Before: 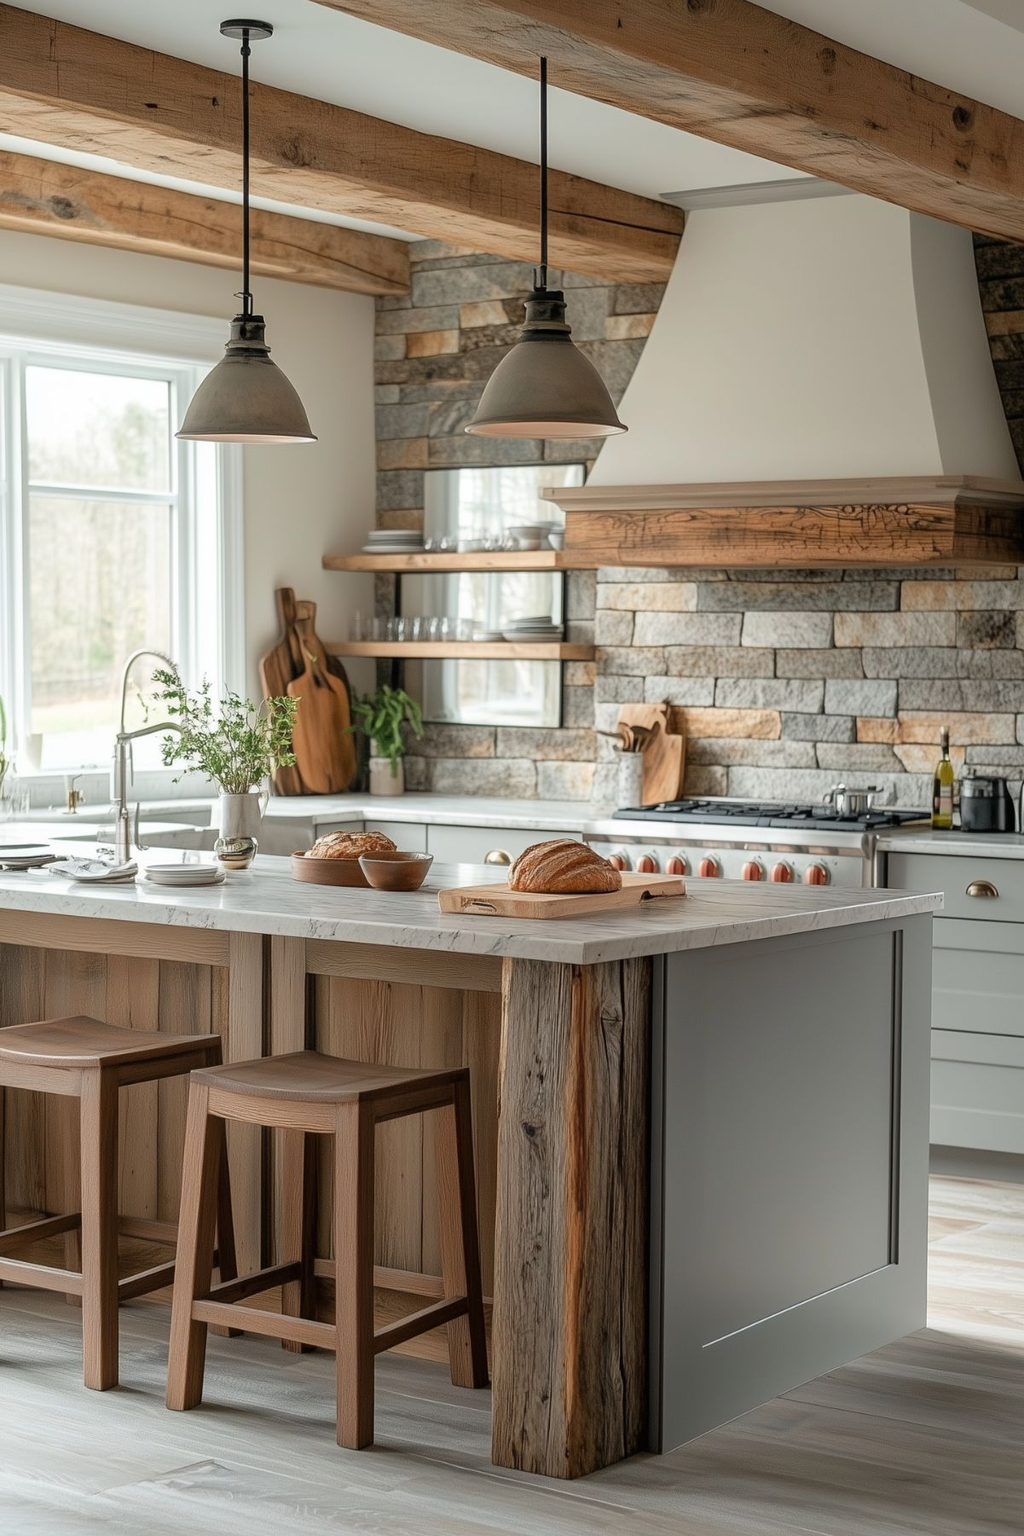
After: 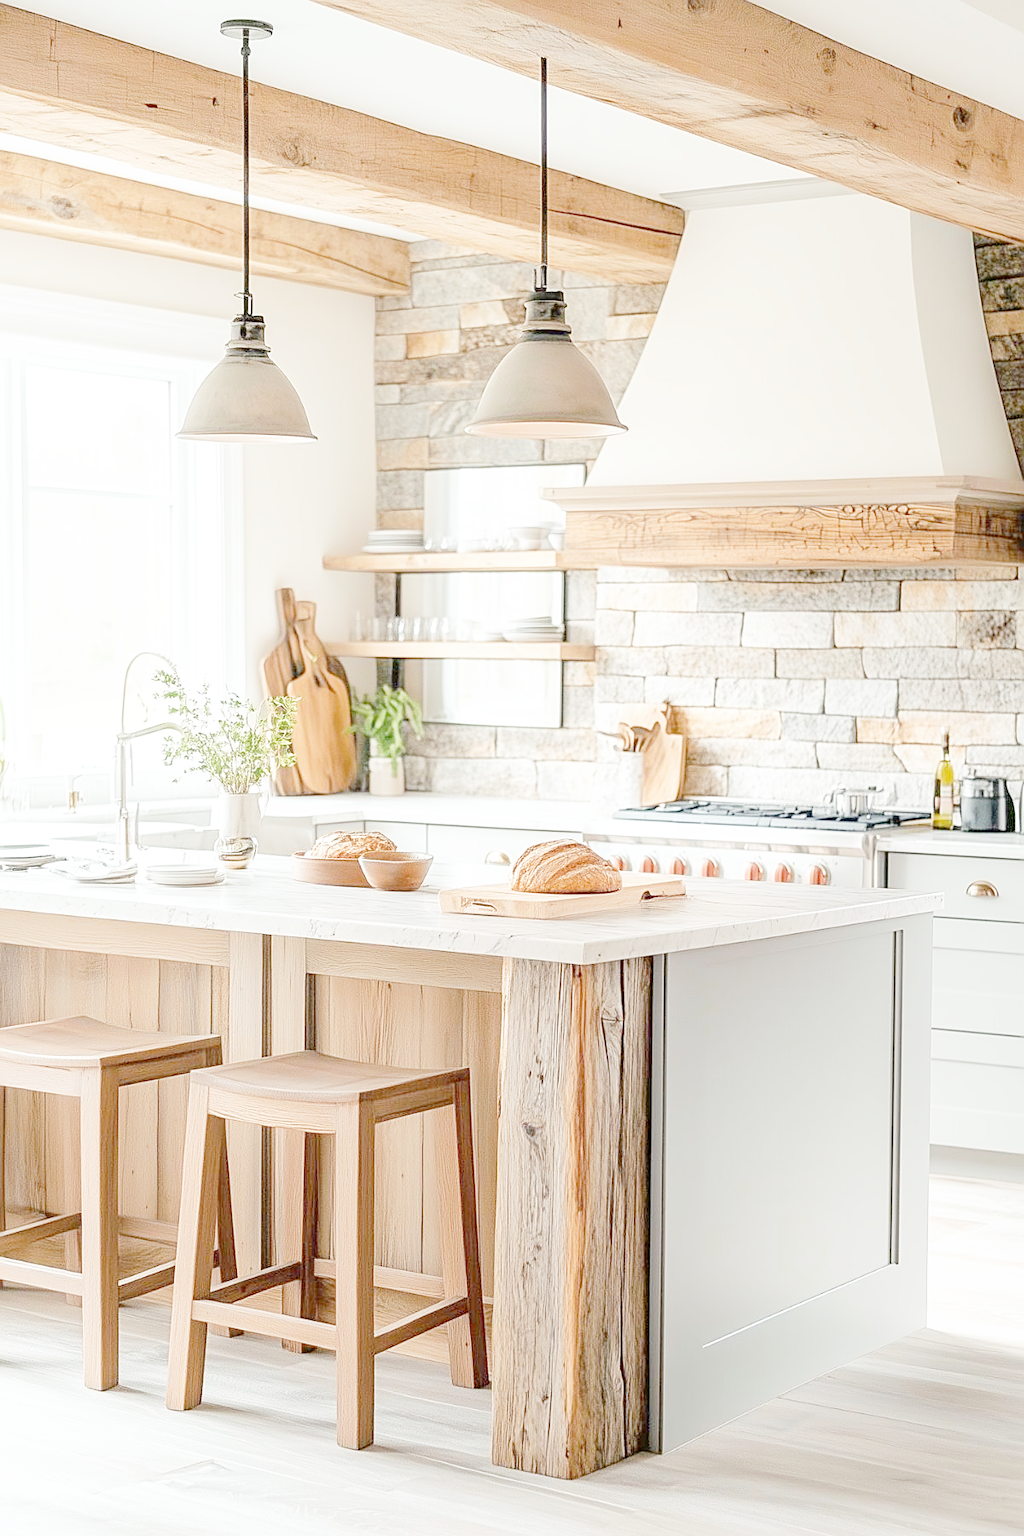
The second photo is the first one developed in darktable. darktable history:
sharpen: amount 0.6
base curve: curves: ch0 [(0, 0) (0.008, 0.007) (0.022, 0.029) (0.048, 0.089) (0.092, 0.197) (0.191, 0.399) (0.275, 0.534) (0.357, 0.65) (0.477, 0.78) (0.542, 0.833) (0.799, 0.973) (1, 1)], preserve colors none
color look up table: target L [81.66, 72.35, 62.32, 47.62, 200.04, 100.14, 94.98, 84.87, 72.18, 68.45, 68.2, 72.06, 57.86, 56.16, 51.08, 45, 36.09, 60.02, 58.07, 50.51, 32.35, 38.46, 14.11, 70.08, 58.1, 56.53, 0 ×23], target a [4.324, -22.64, -40.38, -15.01, 0, 0, 0.084, 0.144, 22.9, 46.53, 24.13, 0.286, 55.02, 0.727, 64.73, 23.84, 1.017, 9.468, 56.72, 12.77, 29.61, 21.16, 0.976, -29.27, -5.803, -22.13, 0 ×23], target b [86.81, 68.1, 43.13, 34.6, 0, 0, 1.082, 2.072, 24.72, 66.96, 70.94, 1.872, 26.55, 1.344, 42.06, 23.38, -0.215, -27.95, -10.83, -59.44, -25.52, -69.95, -0.626, -0.504, -26.19, -28.89, 0 ×23], num patches 26
